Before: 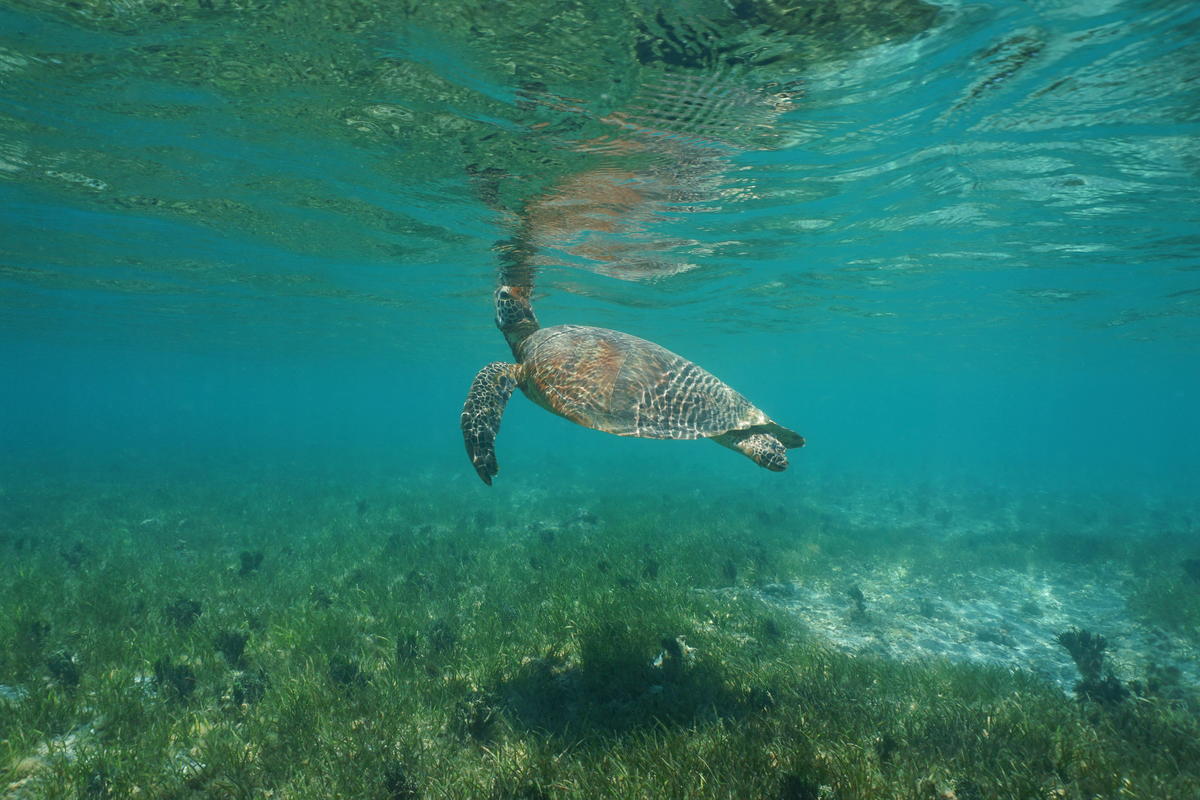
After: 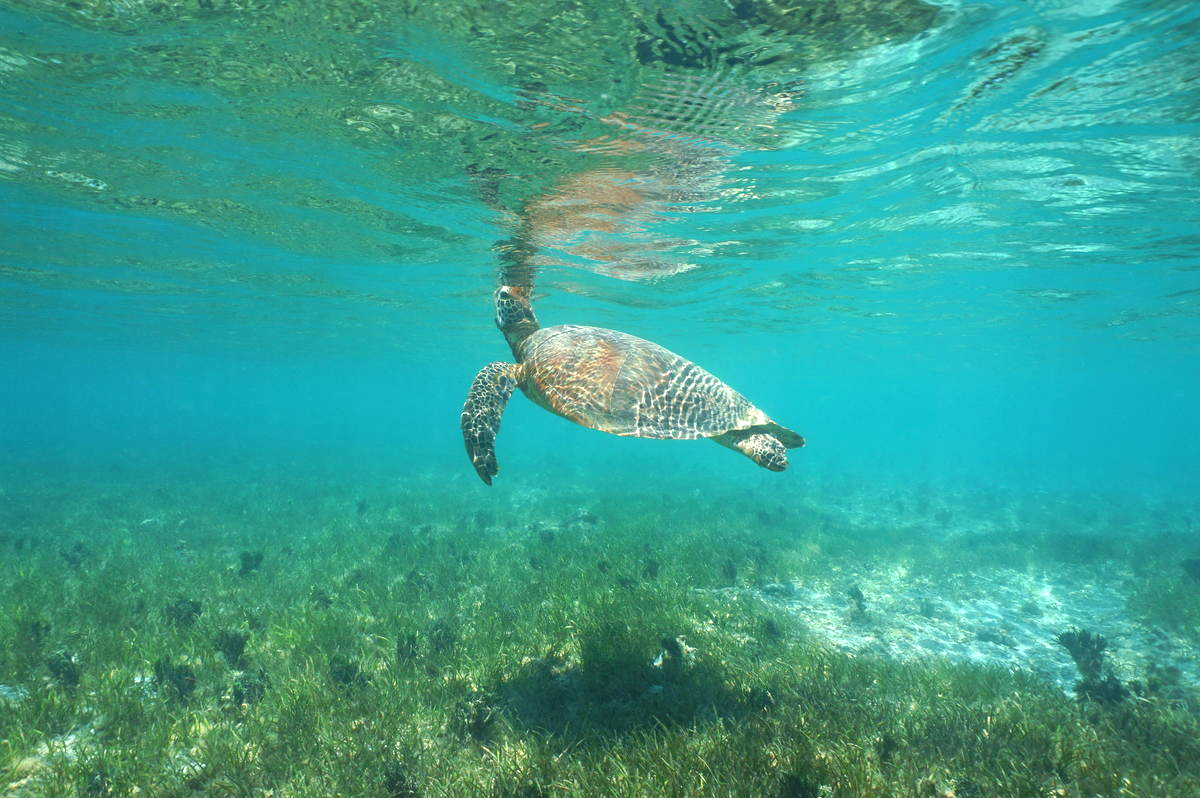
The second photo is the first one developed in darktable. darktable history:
exposure: black level correction 0, exposure 0.9 EV, compensate exposure bias true, compensate highlight preservation false
crop: top 0.05%, bottom 0.098%
